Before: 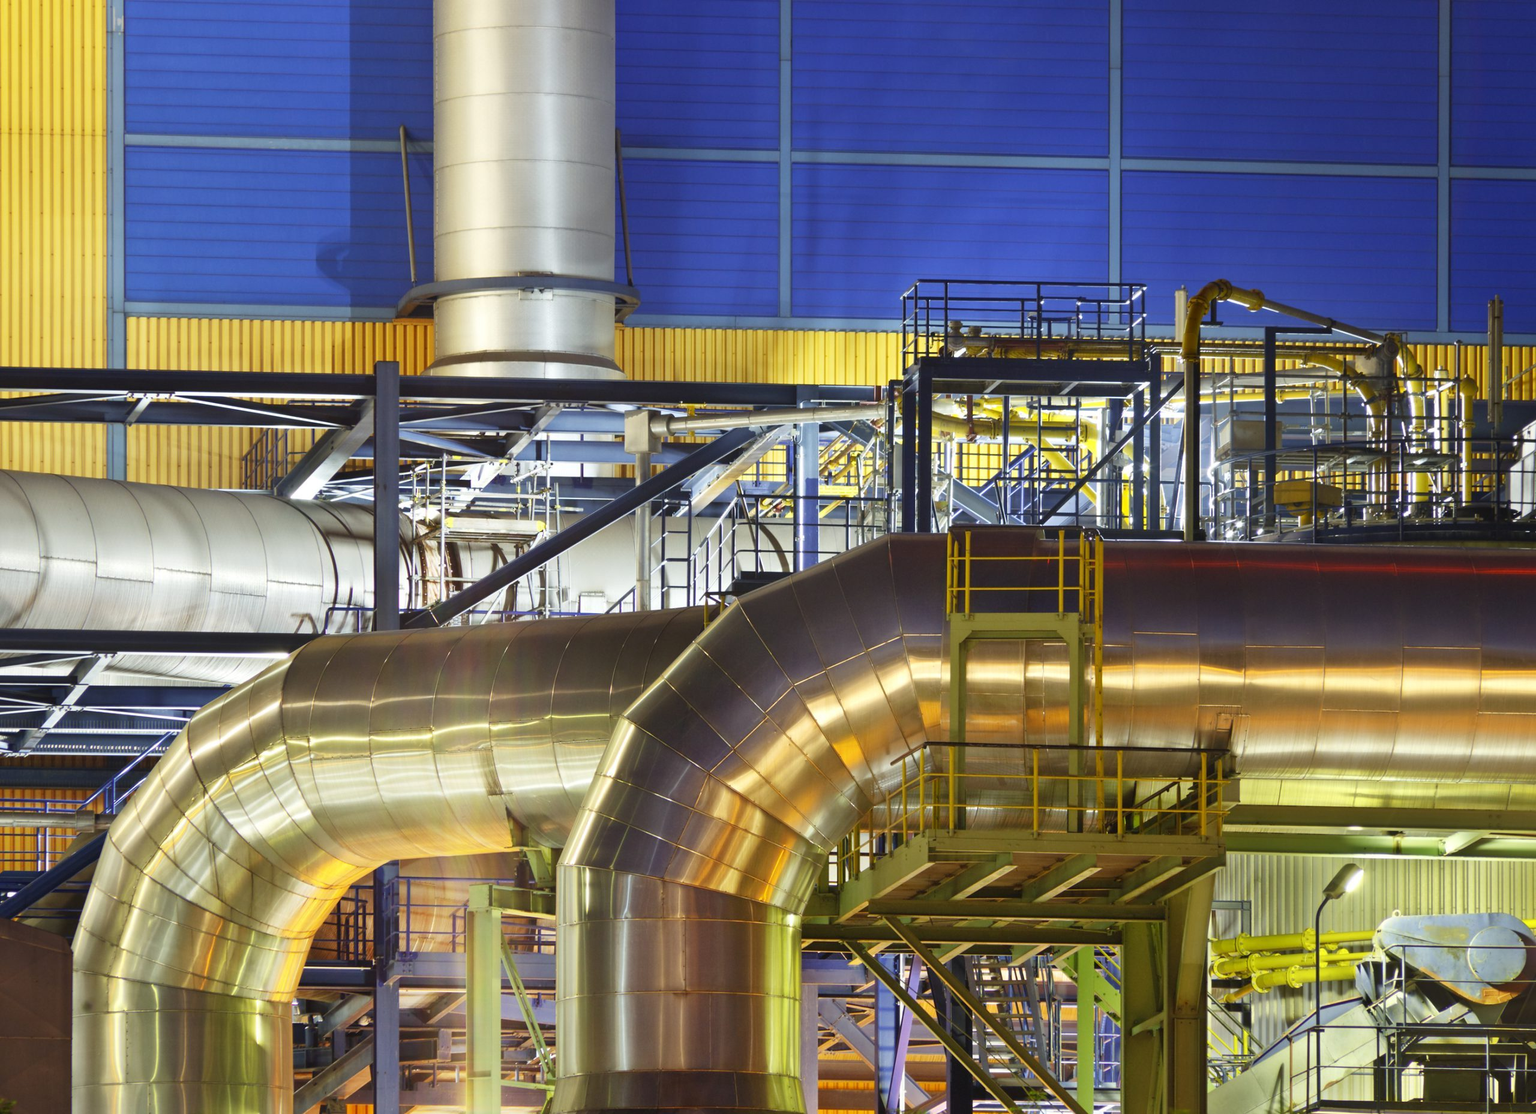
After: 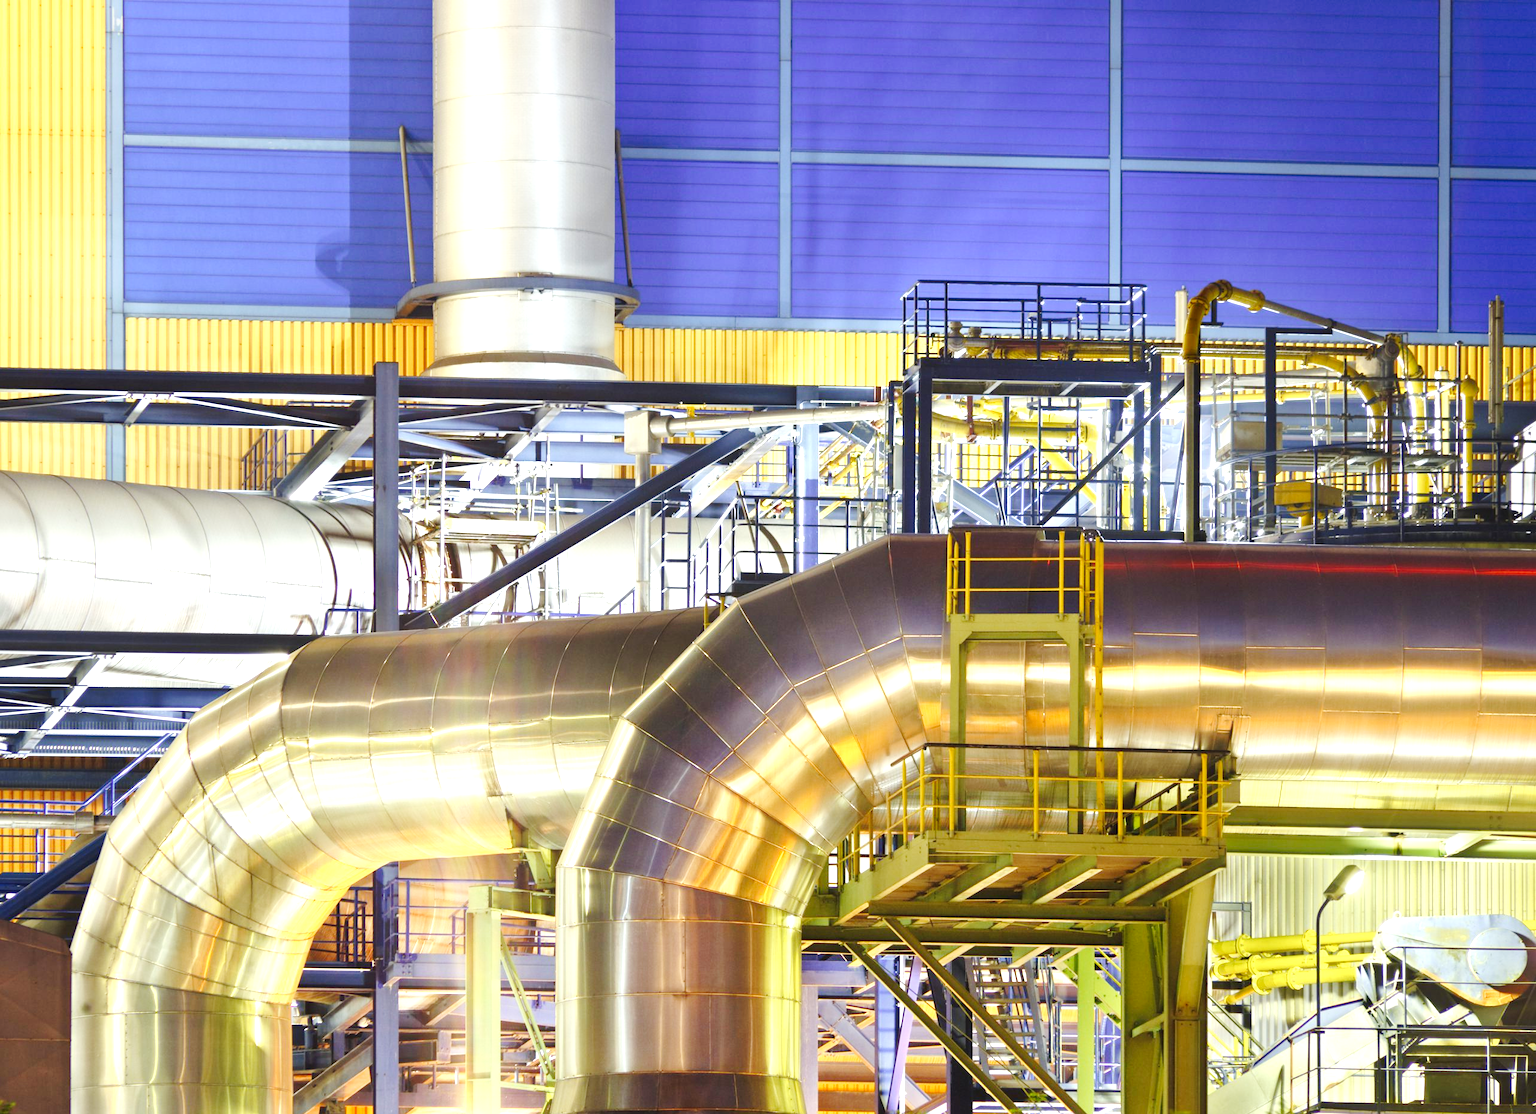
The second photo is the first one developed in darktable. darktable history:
tone curve: curves: ch0 [(0, 0) (0.071, 0.047) (0.266, 0.26) (0.483, 0.554) (0.753, 0.811) (1, 0.983)]; ch1 [(0, 0) (0.346, 0.307) (0.408, 0.387) (0.463, 0.465) (0.482, 0.493) (0.502, 0.5) (0.517, 0.502) (0.55, 0.548) (0.597, 0.61) (0.651, 0.698) (1, 1)]; ch2 [(0, 0) (0.346, 0.34) (0.434, 0.46) (0.485, 0.494) (0.5, 0.494) (0.517, 0.506) (0.526, 0.545) (0.583, 0.61) (0.625, 0.659) (1, 1)], preserve colors none
crop and rotate: left 0.092%, bottom 0.004%
exposure: black level correction 0, exposure 1 EV, compensate exposure bias true, compensate highlight preservation false
